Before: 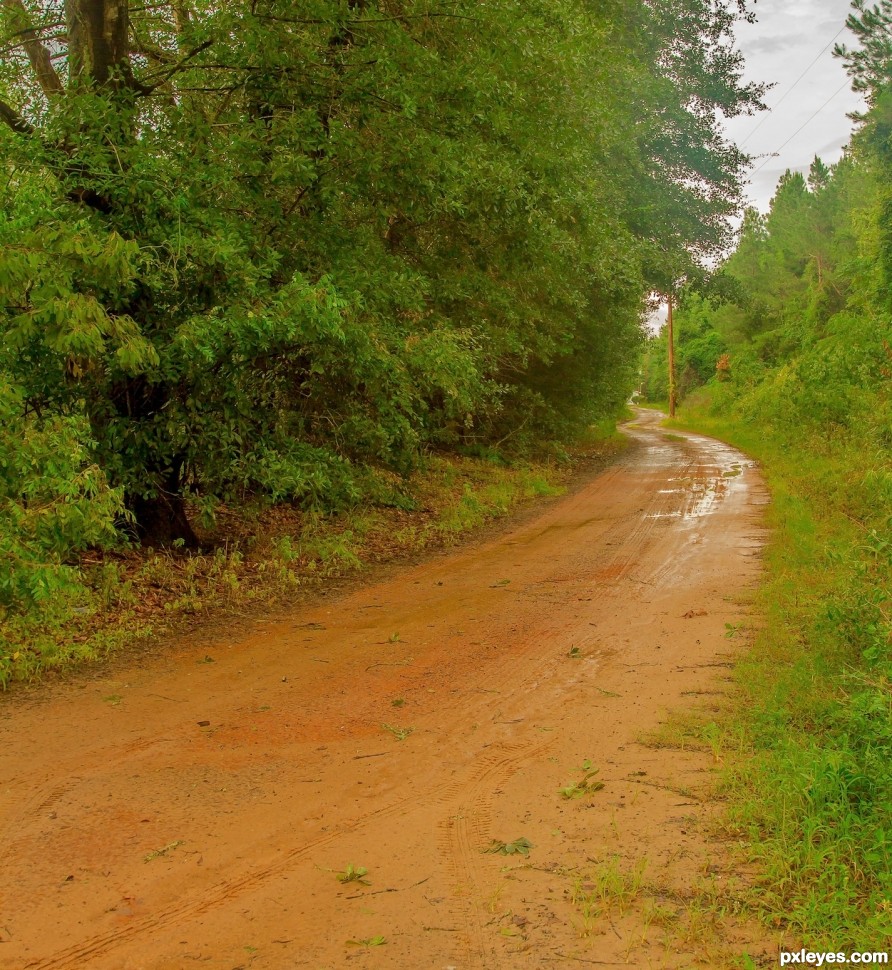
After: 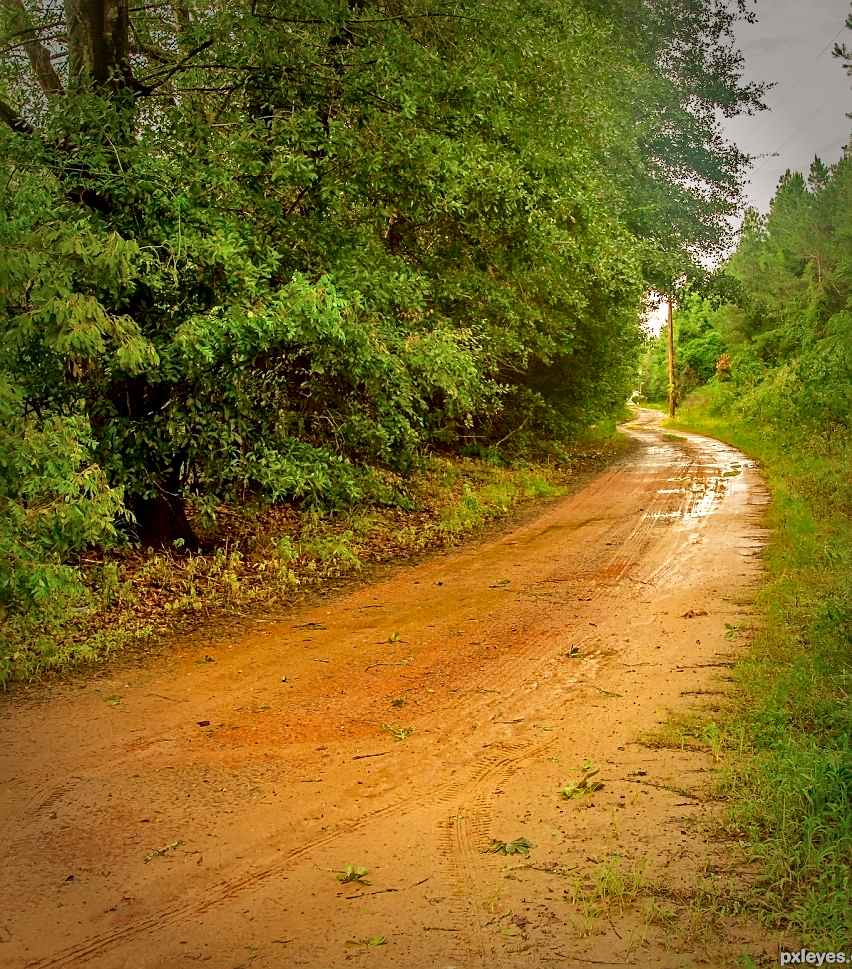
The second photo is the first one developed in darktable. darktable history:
base curve: curves: ch0 [(0, 0) (0.088, 0.125) (0.176, 0.251) (0.354, 0.501) (0.613, 0.749) (1, 0.877)], preserve colors none
crop: right 4.428%, bottom 0.041%
local contrast: mode bilateral grid, contrast 71, coarseness 76, detail 180%, midtone range 0.2
sharpen: on, module defaults
exposure: exposure -0.04 EV, compensate highlight preservation false
color correction: highlights a* 0.819, highlights b* 2.88, saturation 1.08
vignetting: fall-off start 64.62%, brightness -0.584, saturation -0.107, width/height ratio 0.884
